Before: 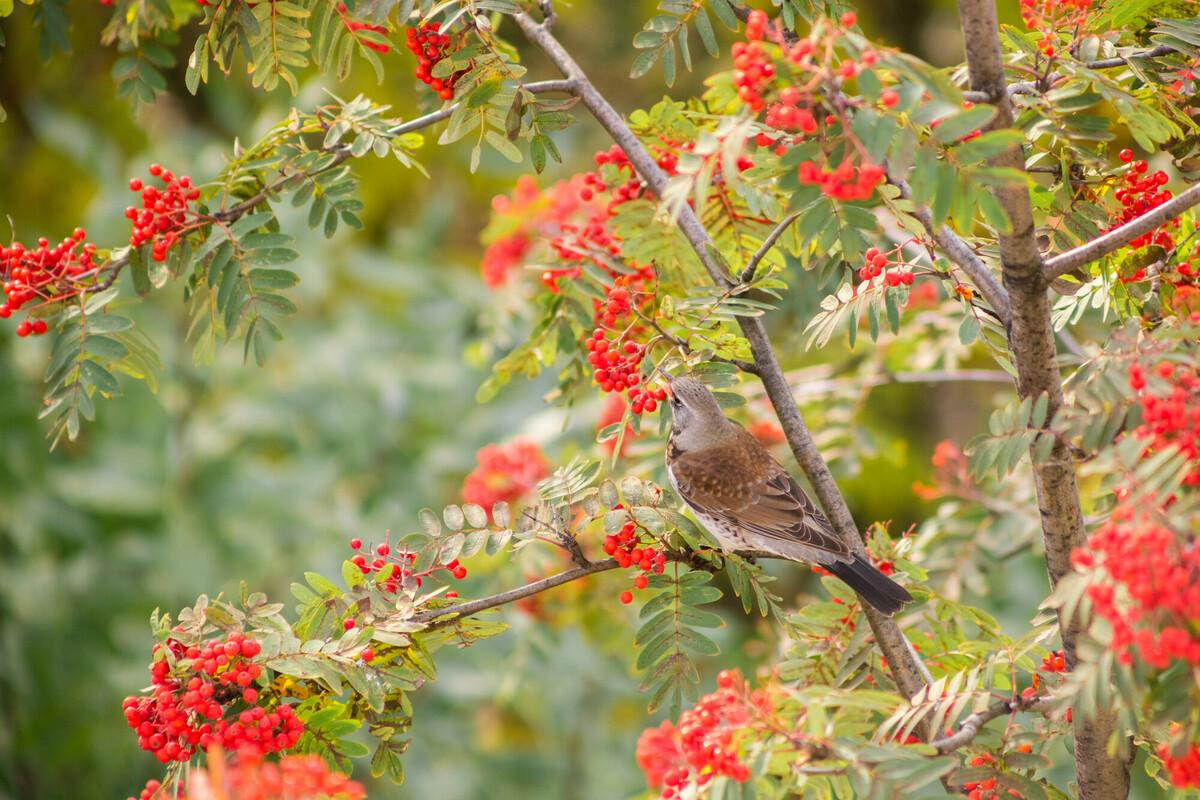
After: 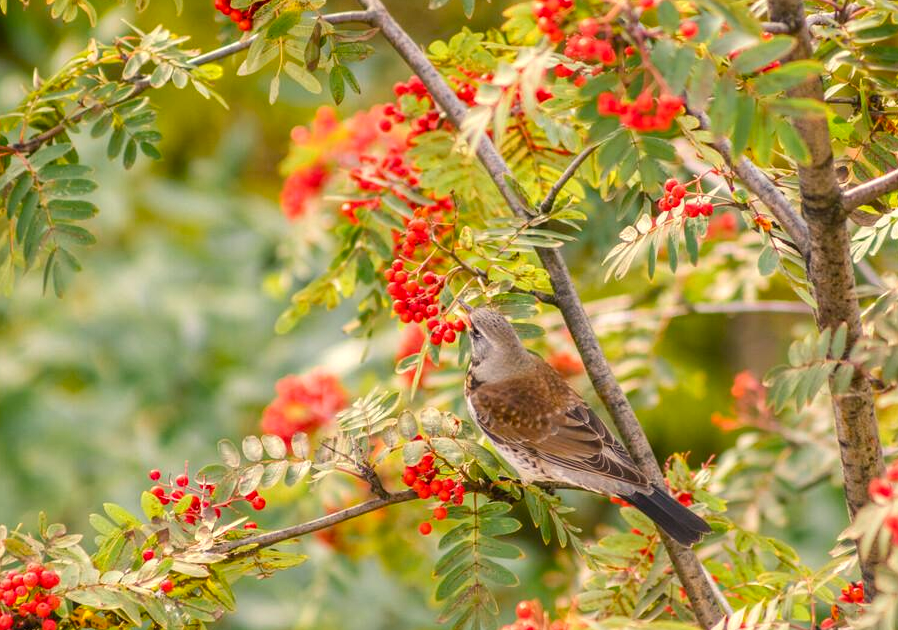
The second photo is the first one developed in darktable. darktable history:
crop: left 16.768%, top 8.653%, right 8.362%, bottom 12.485%
local contrast: on, module defaults
color balance rgb: shadows lift › chroma 2%, shadows lift › hue 219.6°, power › hue 313.2°, highlights gain › chroma 3%, highlights gain › hue 75.6°, global offset › luminance 0.5%, perceptual saturation grading › global saturation 15.33%, perceptual saturation grading › highlights -19.33%, perceptual saturation grading › shadows 20%, global vibrance 20%
